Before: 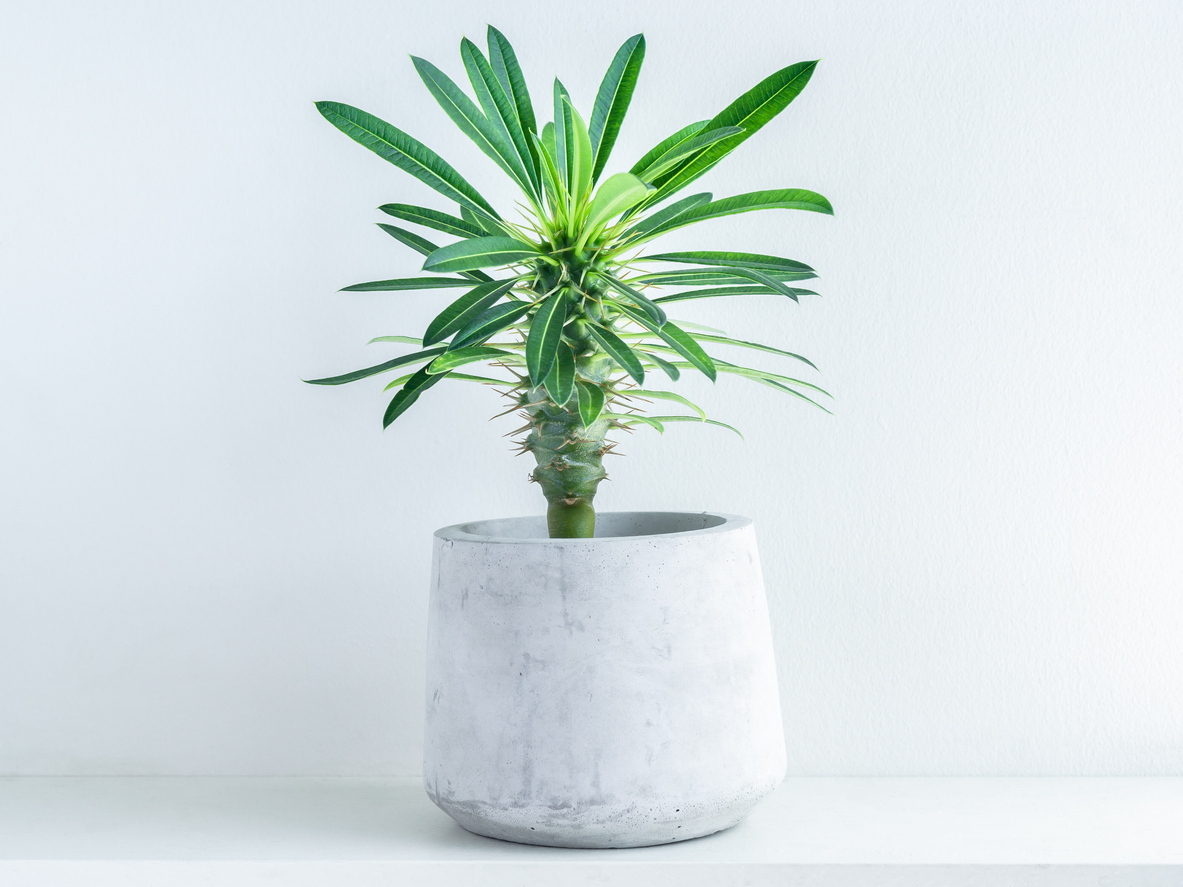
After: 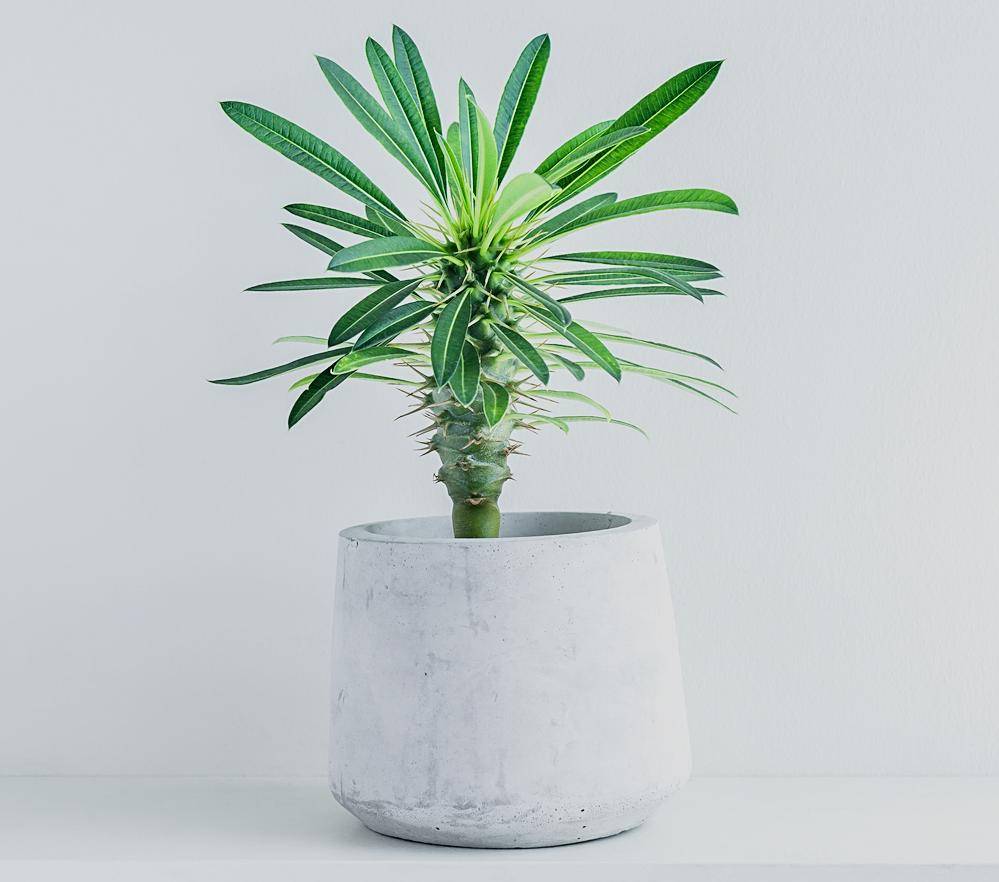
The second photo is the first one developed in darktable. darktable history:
filmic rgb: black relative exposure -7.65 EV, white relative exposure 3.97 EV, hardness 4.01, contrast 1.098, highlights saturation mix -31.35%
sharpen: on, module defaults
crop: left 8.035%, right 7.511%
